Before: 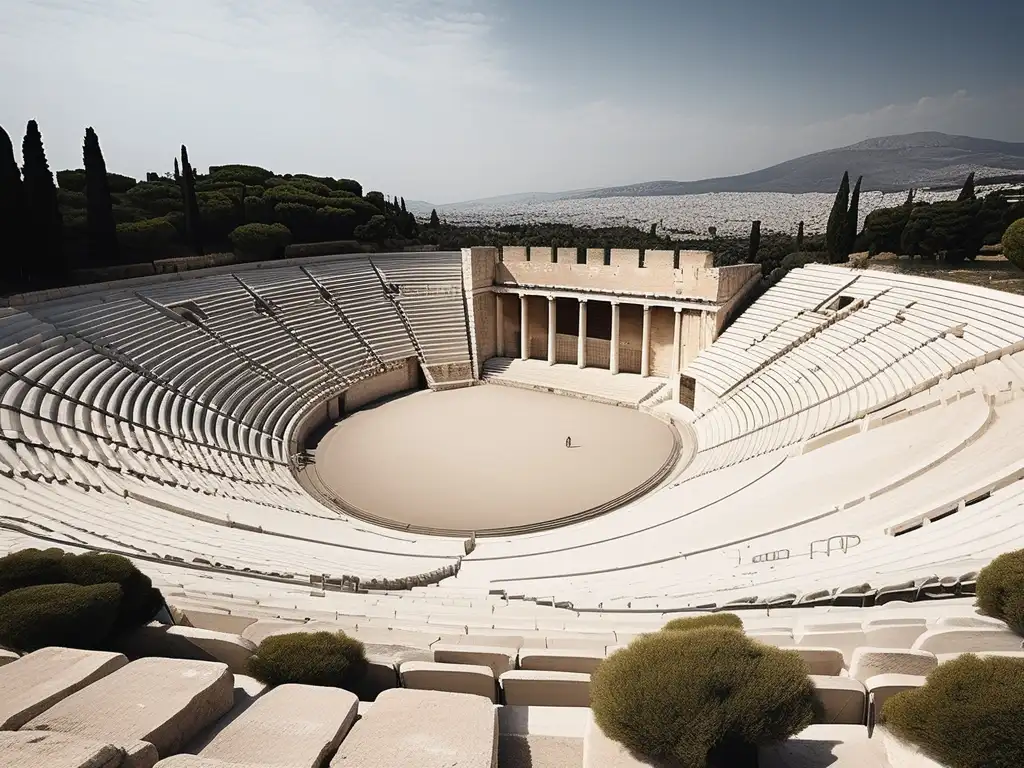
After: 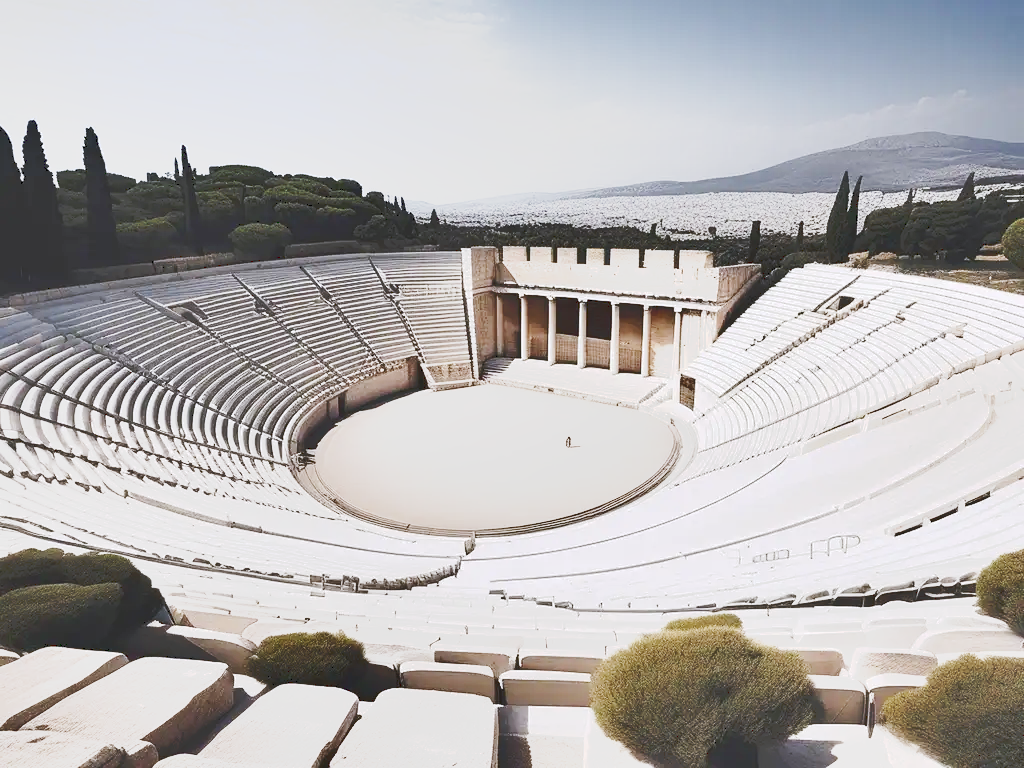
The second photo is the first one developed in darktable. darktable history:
shadows and highlights: low approximation 0.01, soften with gaussian
color calibration: illuminant as shot in camera, x 0.358, y 0.373, temperature 4628.91 K
tone curve: curves: ch0 [(0, 0) (0.003, 0.202) (0.011, 0.205) (0.025, 0.222) (0.044, 0.258) (0.069, 0.298) (0.1, 0.321) (0.136, 0.333) (0.177, 0.38) (0.224, 0.439) (0.277, 0.51) (0.335, 0.594) (0.399, 0.675) (0.468, 0.743) (0.543, 0.805) (0.623, 0.861) (0.709, 0.905) (0.801, 0.931) (0.898, 0.941) (1, 1)], preserve colors none
